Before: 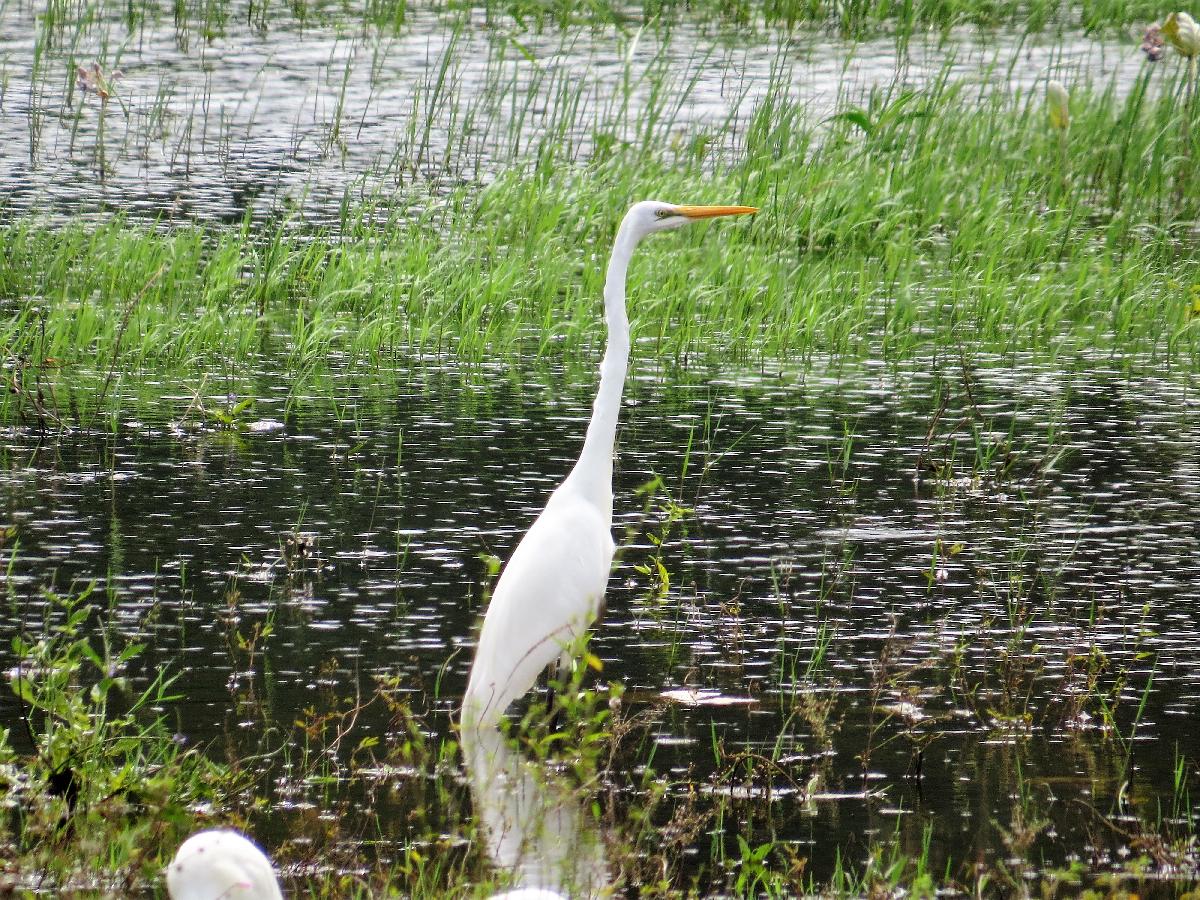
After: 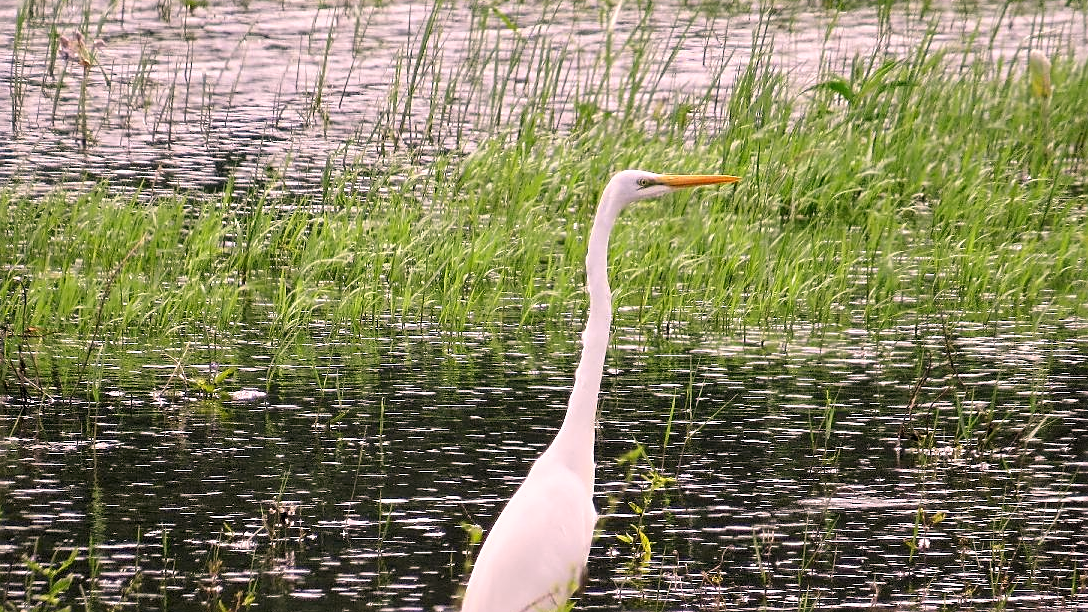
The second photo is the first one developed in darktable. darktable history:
sharpen: on, module defaults
crop: left 1.509%, top 3.452%, right 7.696%, bottom 28.452%
color correction: highlights a* 14.52, highlights b* 4.84
